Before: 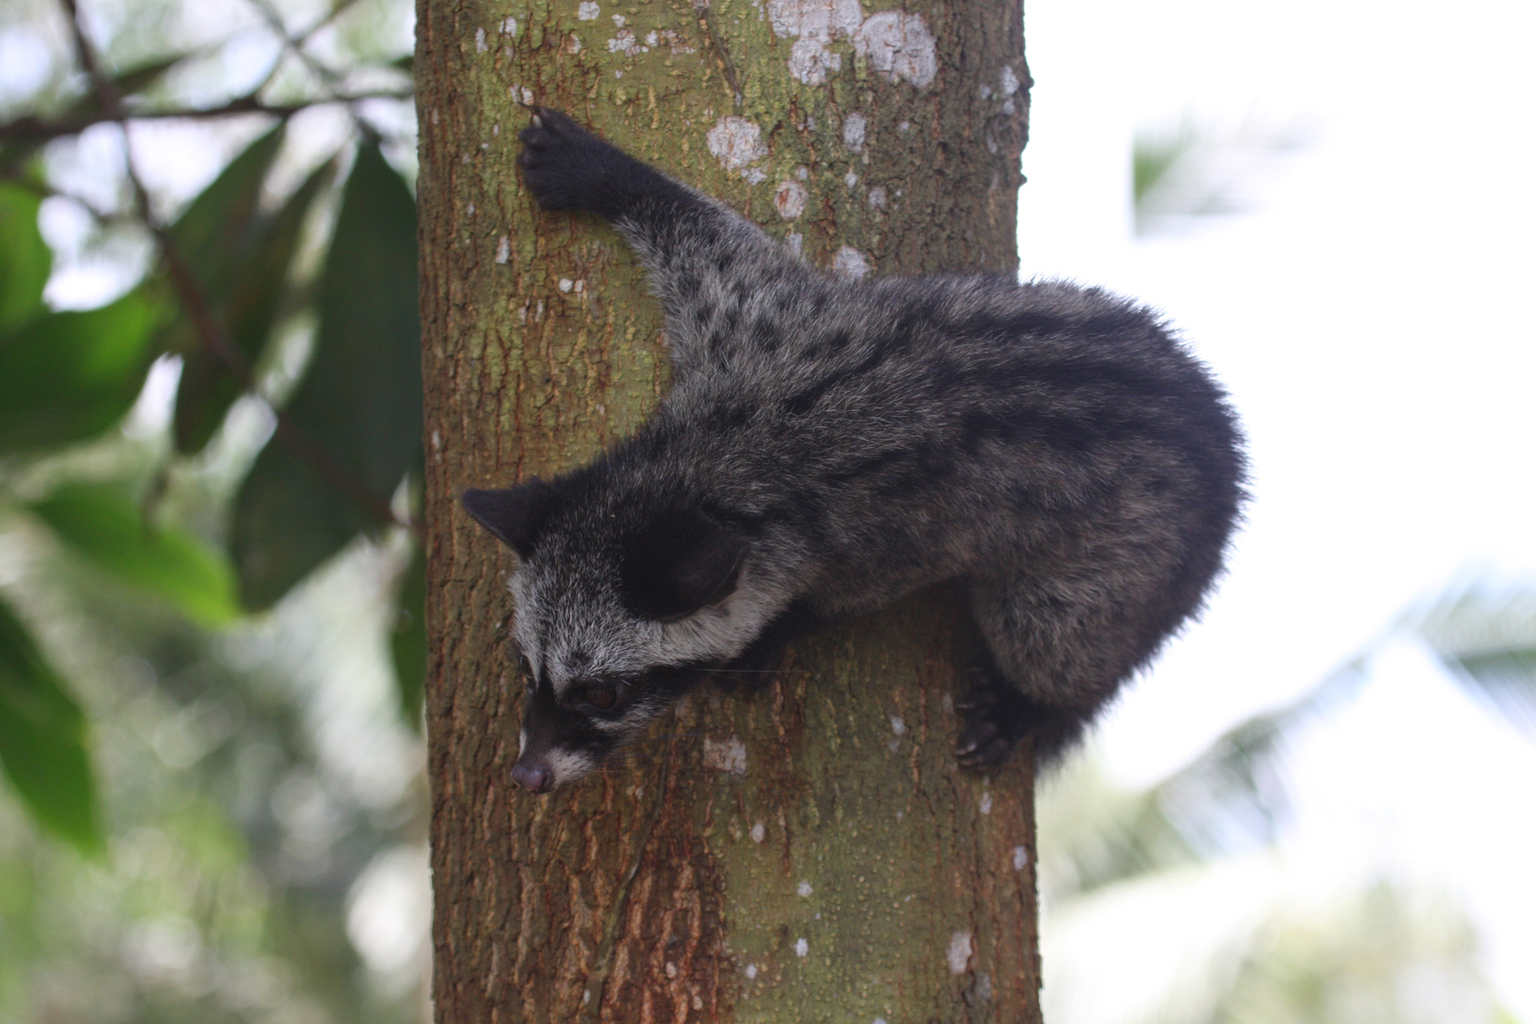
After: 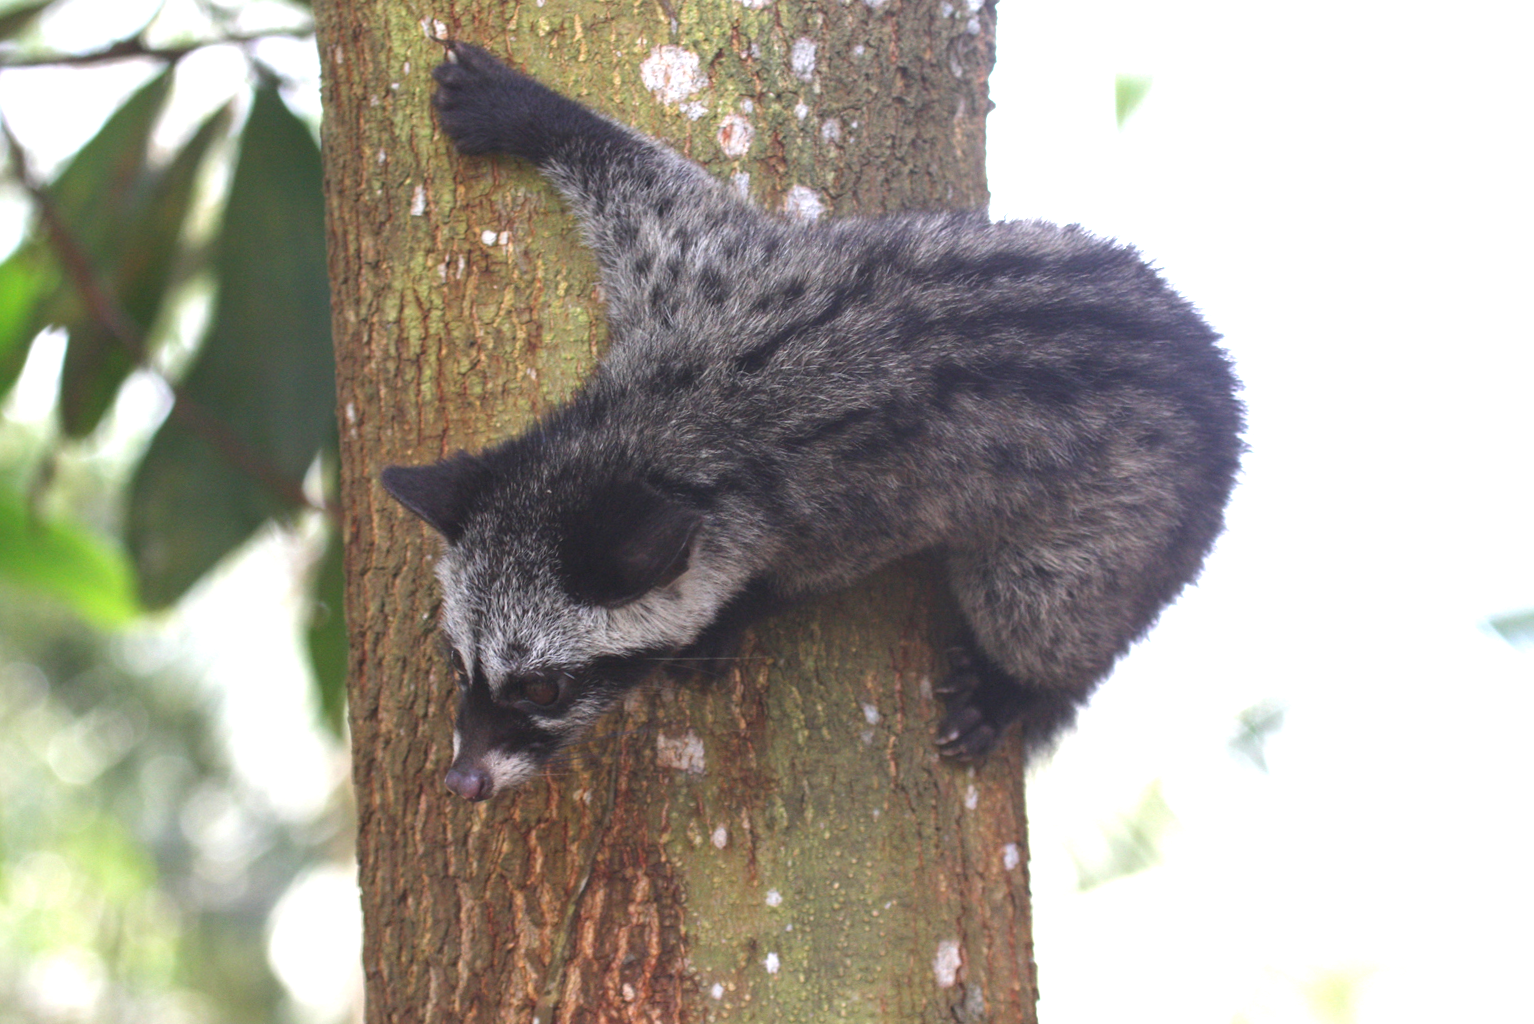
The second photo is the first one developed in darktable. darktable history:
crop and rotate: angle 1.71°, left 5.8%, top 5.671%
exposure: black level correction 0, exposure 1.2 EV, compensate exposure bias true, compensate highlight preservation false
